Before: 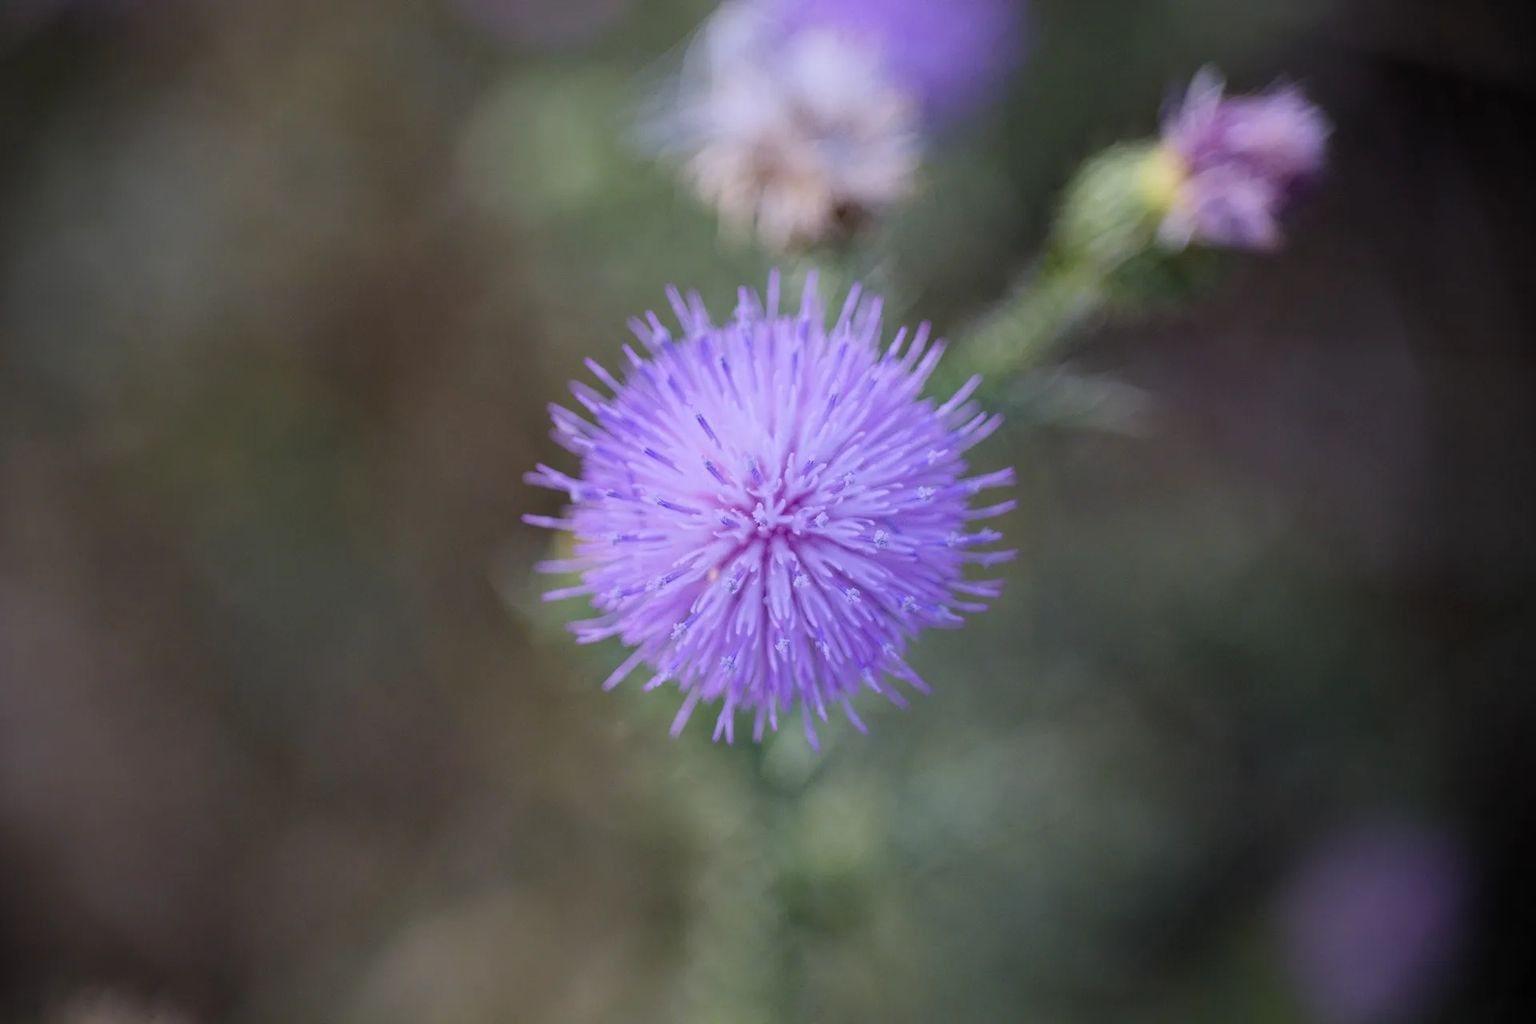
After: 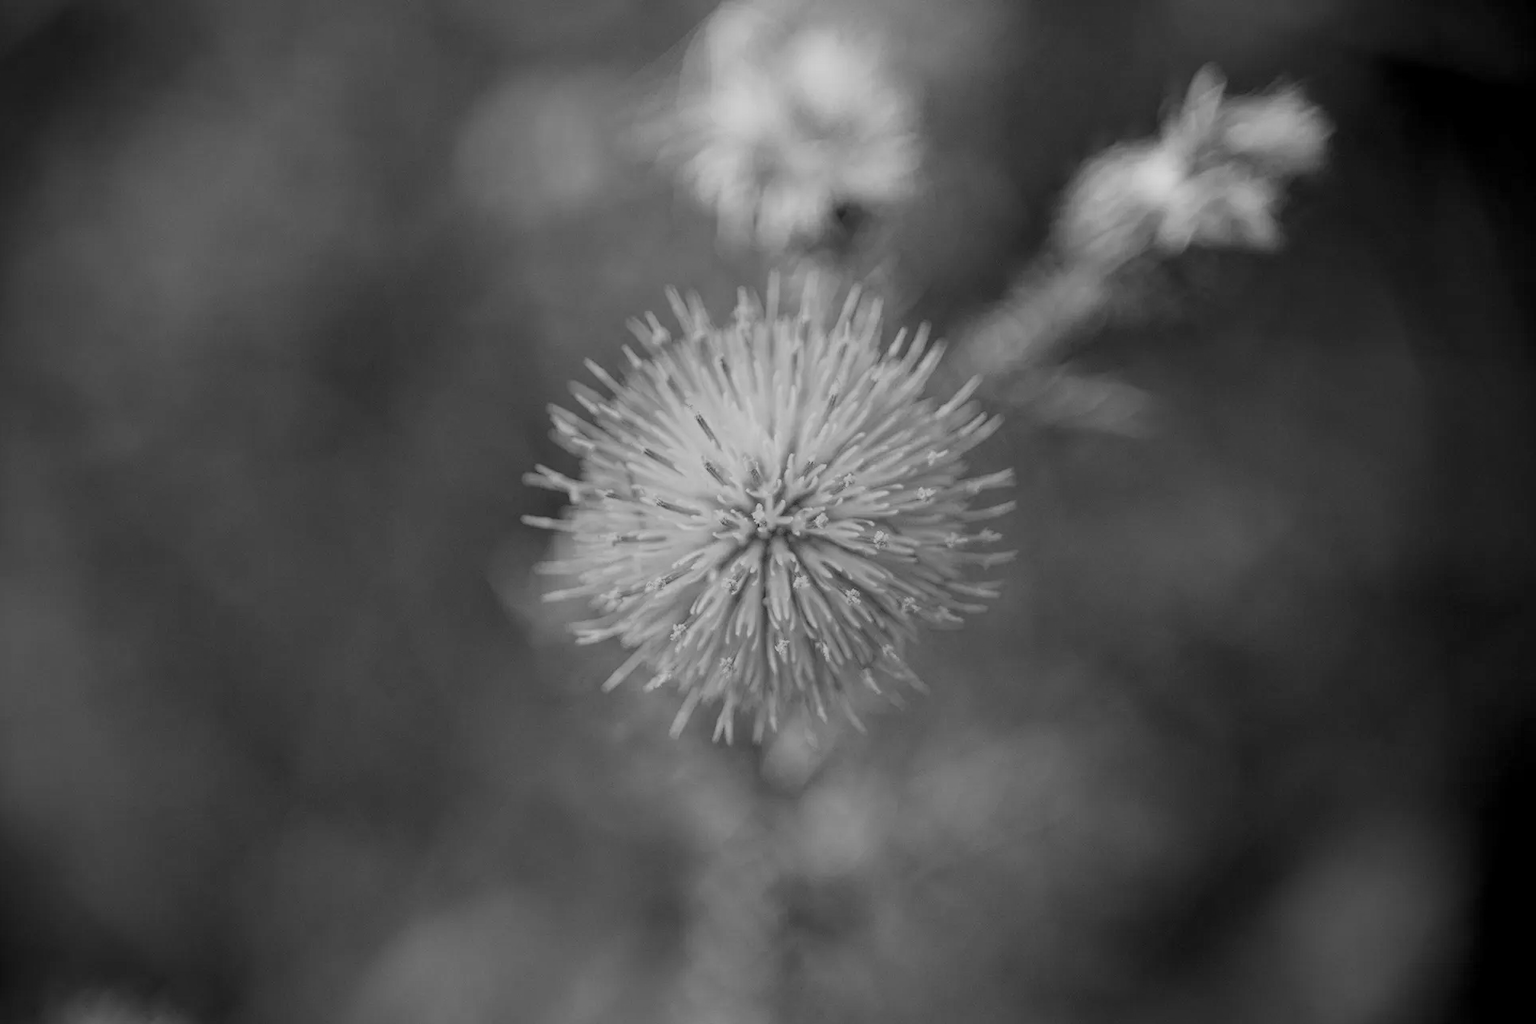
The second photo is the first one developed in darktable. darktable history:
crop and rotate: left 0.126%
monochrome: a 73.58, b 64.21
local contrast: detail 130%
